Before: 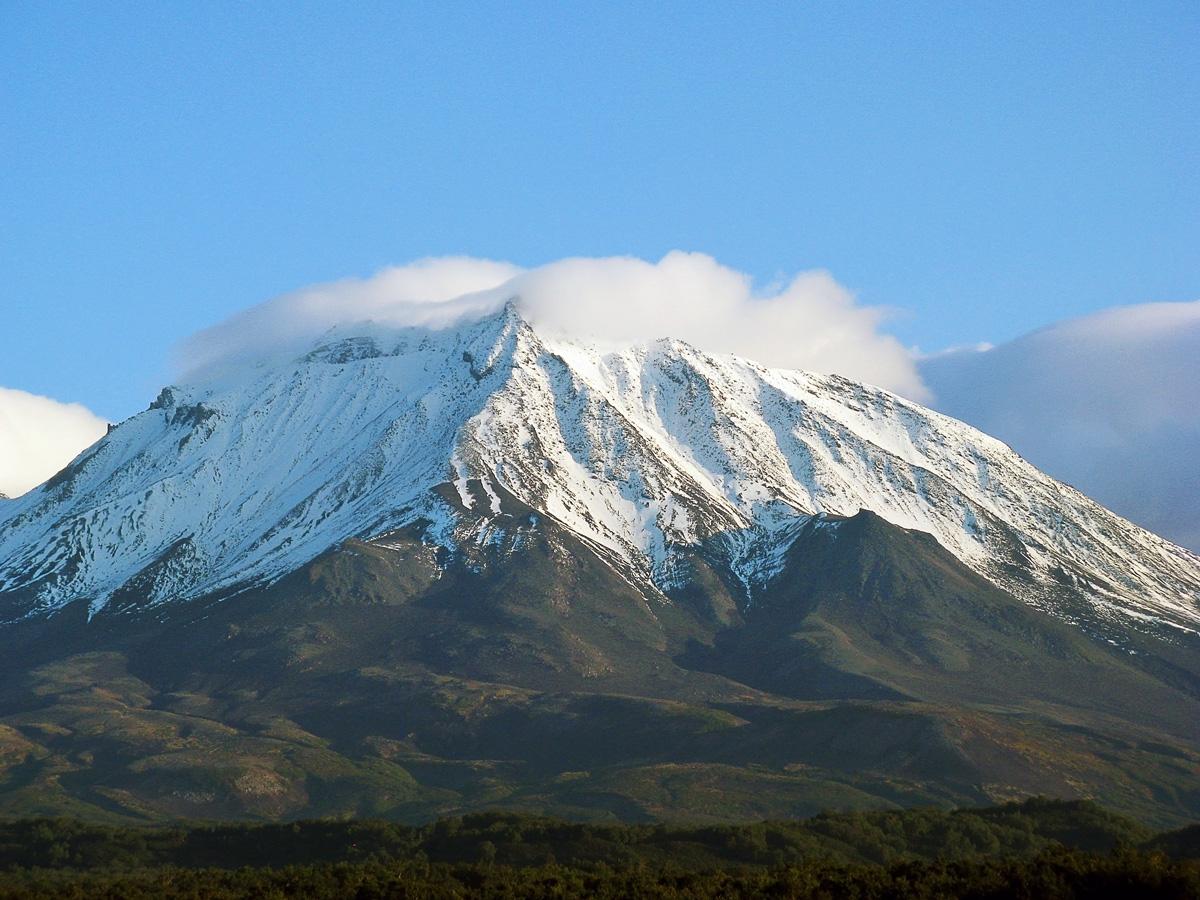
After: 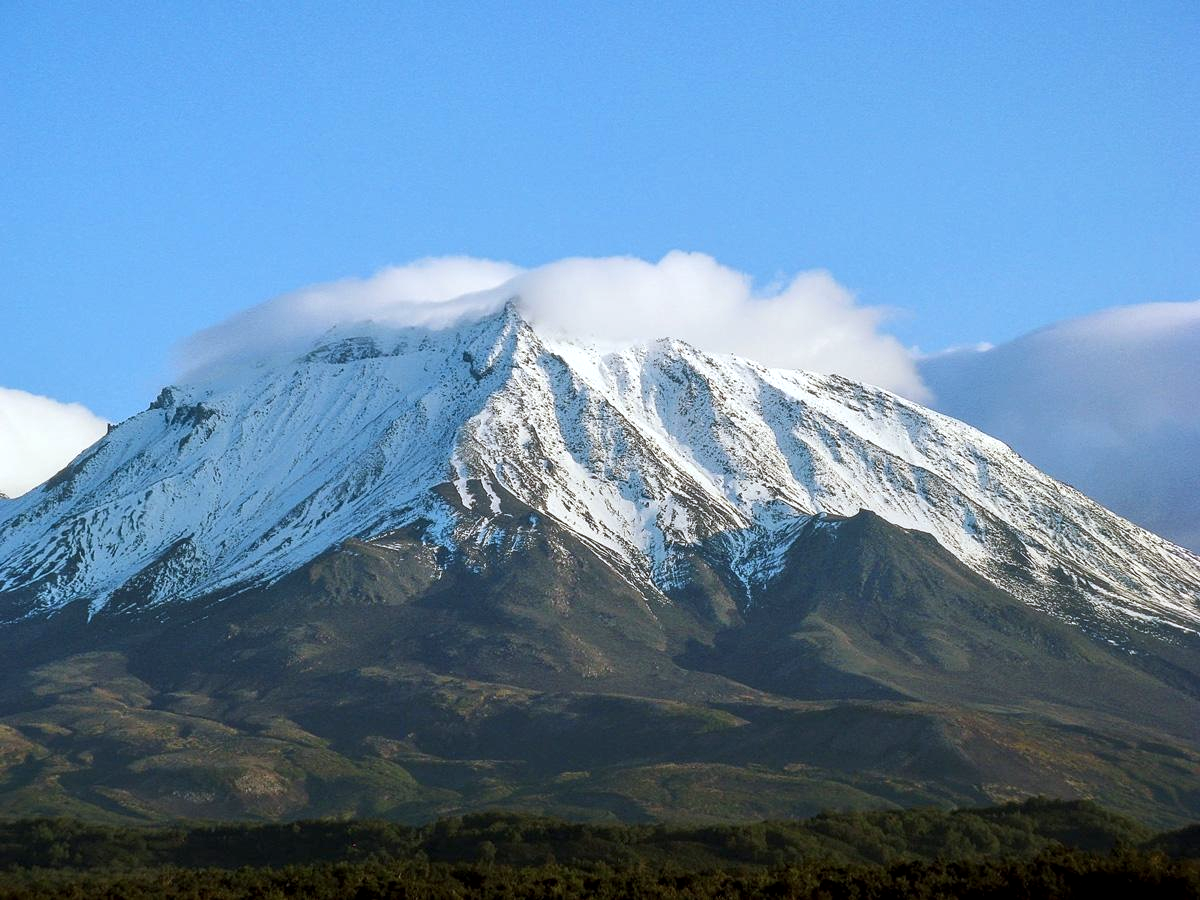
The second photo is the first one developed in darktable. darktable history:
local contrast: on, module defaults
white balance: red 0.967, blue 1.049
color balance: mode lift, gamma, gain (sRGB)
